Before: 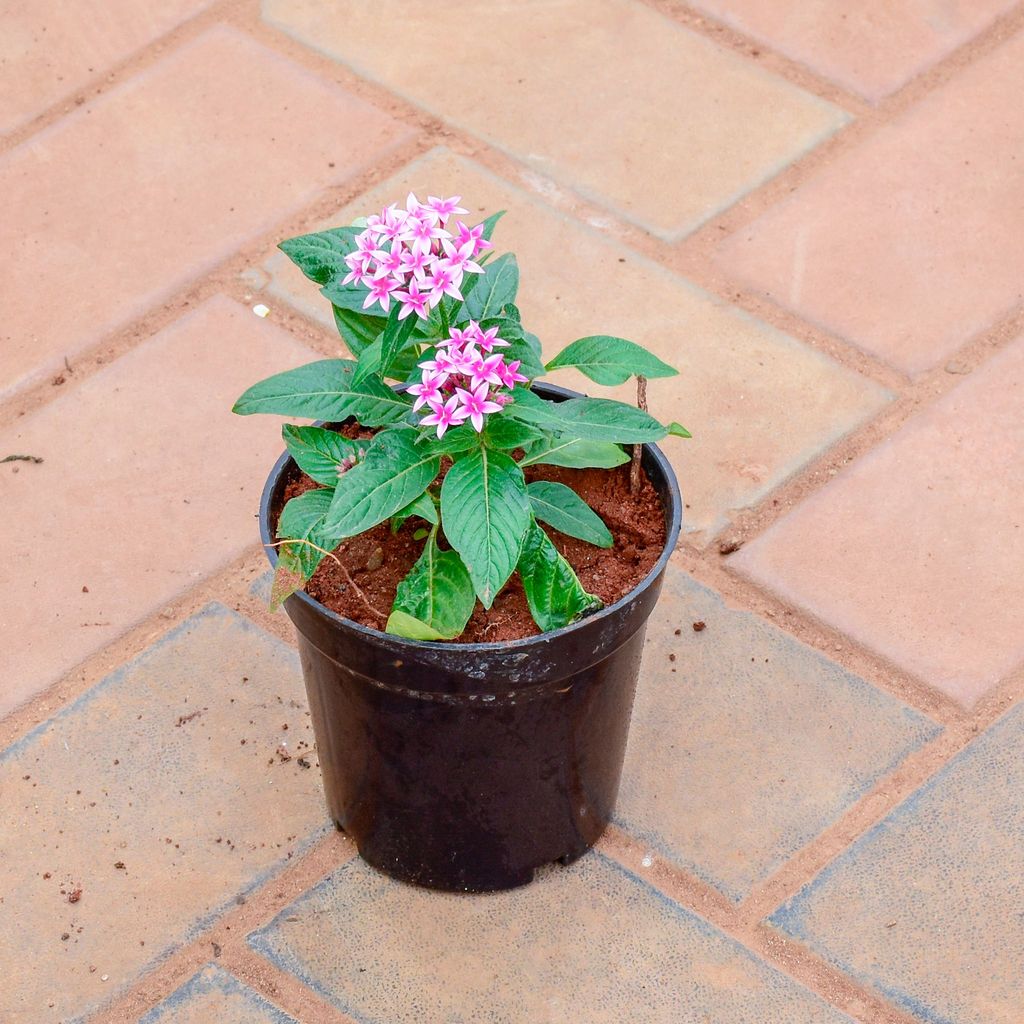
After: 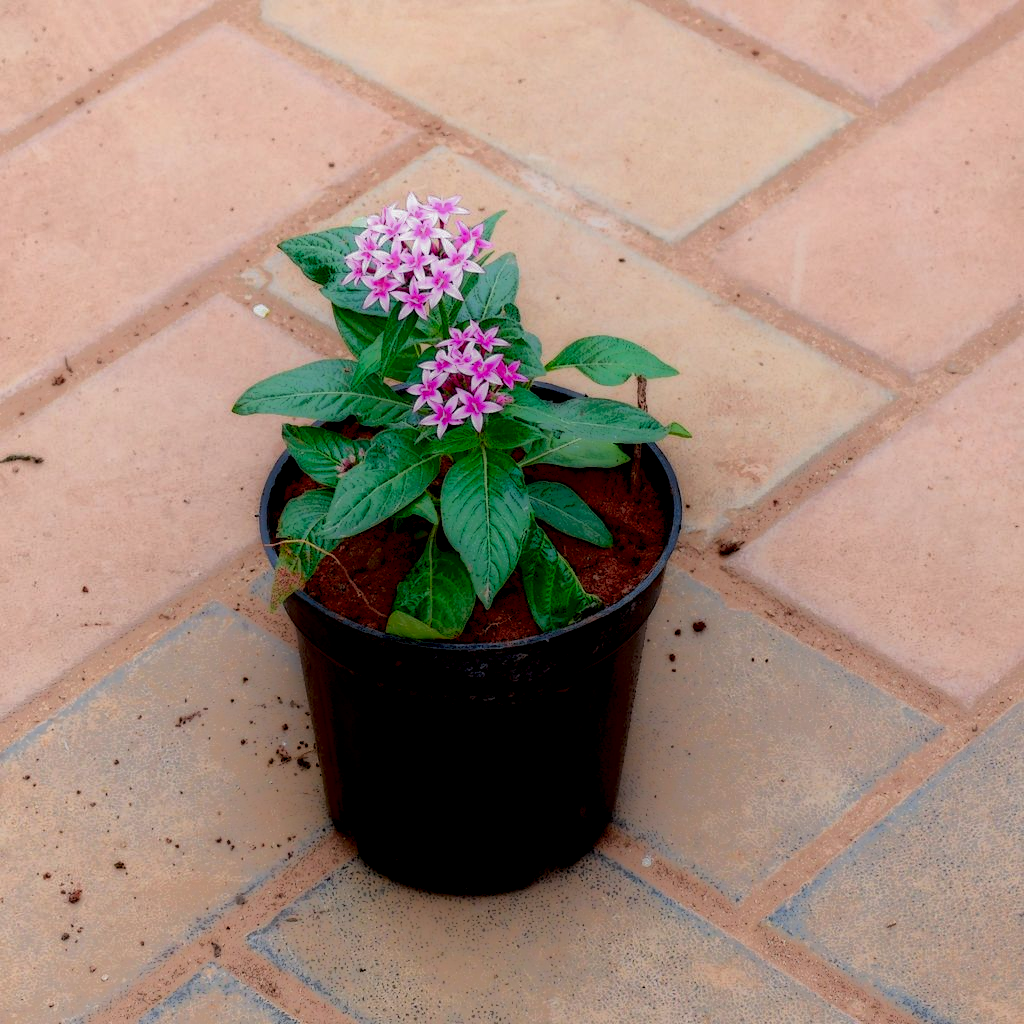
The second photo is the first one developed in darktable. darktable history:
local contrast: highlights 0%, shadows 198%, detail 164%, midtone range 0.002
